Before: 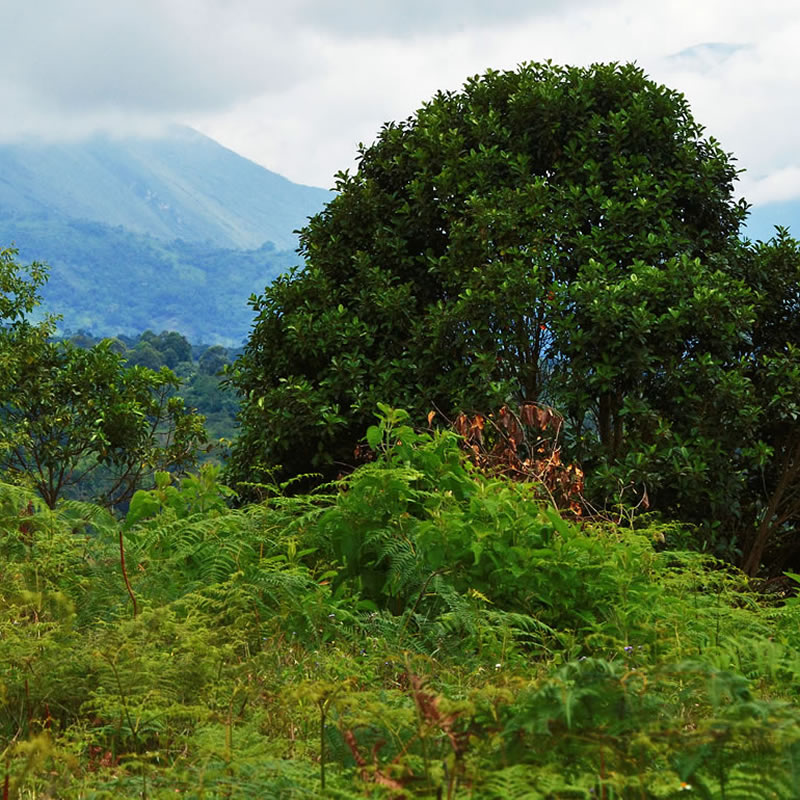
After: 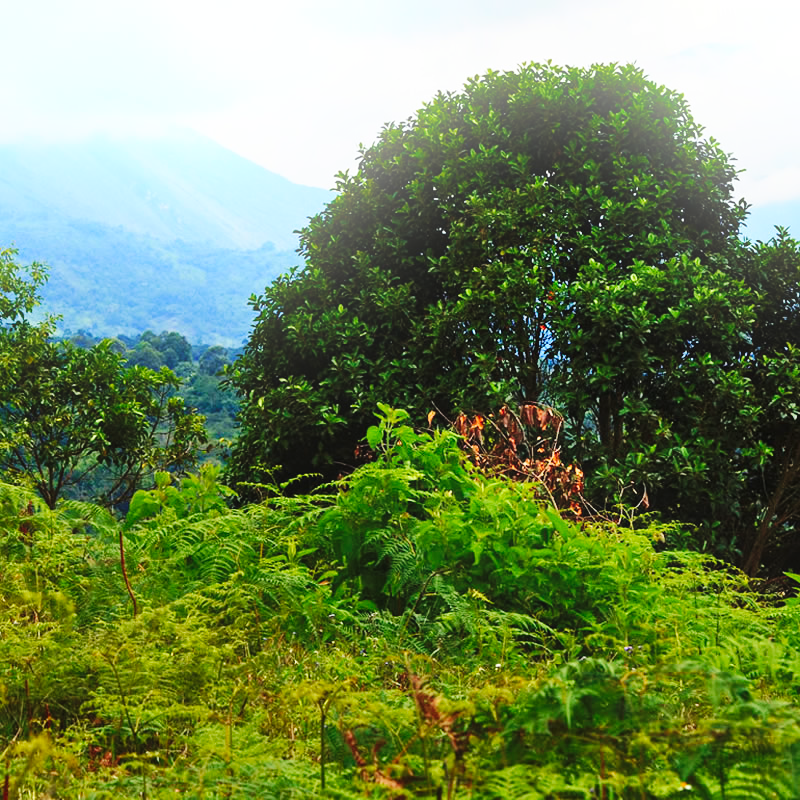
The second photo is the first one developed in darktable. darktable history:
bloom: on, module defaults
shadows and highlights: soften with gaussian
base curve: curves: ch0 [(0, 0) (0.032, 0.025) (0.121, 0.166) (0.206, 0.329) (0.605, 0.79) (1, 1)], preserve colors none
